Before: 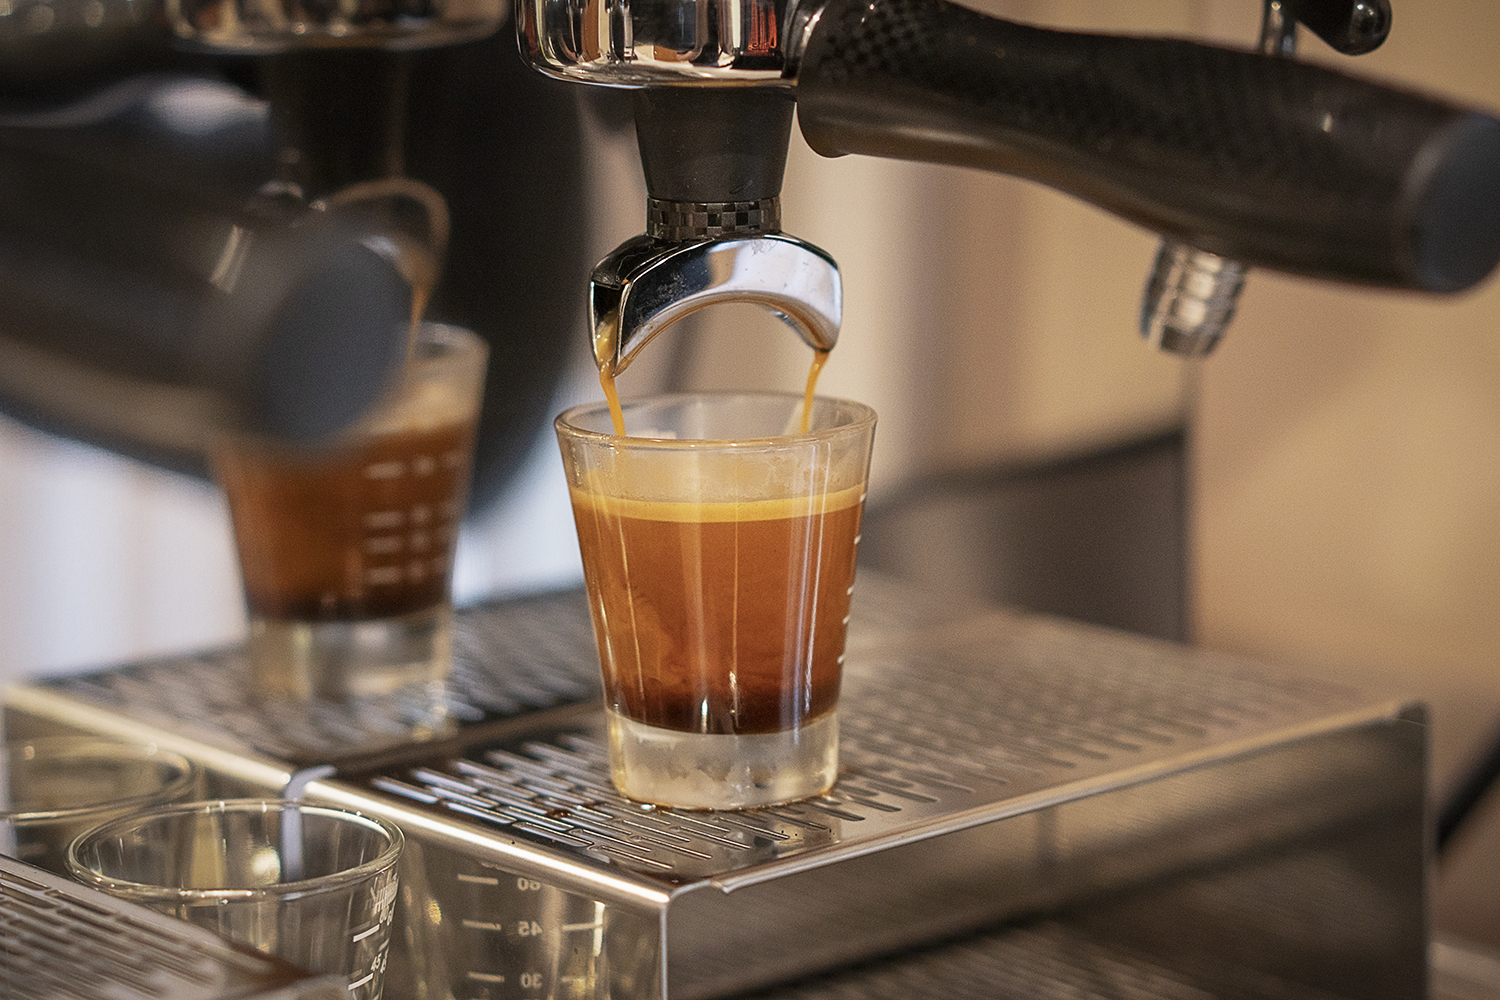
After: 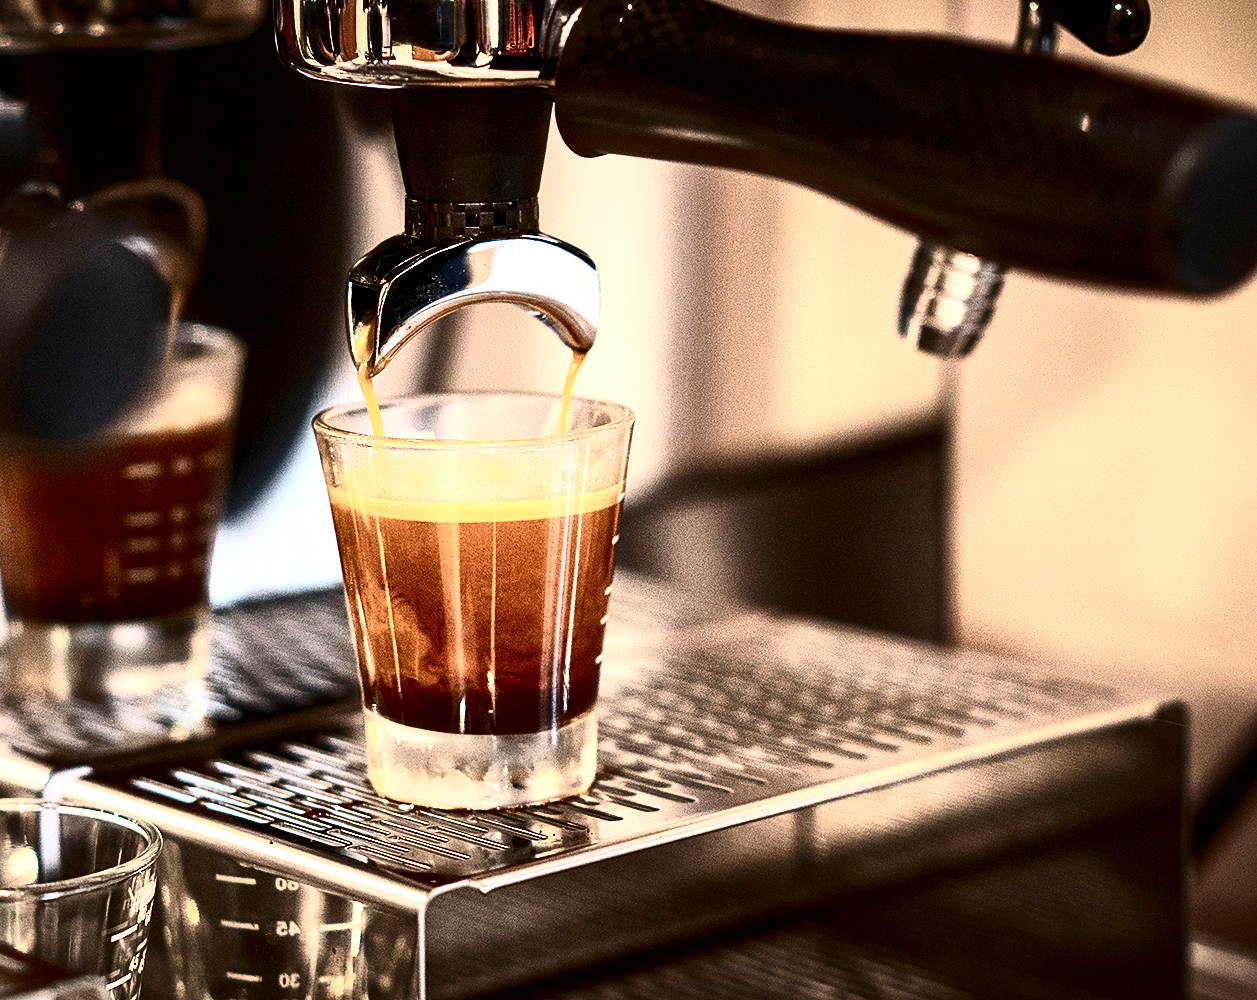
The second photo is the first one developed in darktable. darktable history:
white balance: emerald 1
contrast brightness saturation: contrast 0.93, brightness 0.2
local contrast: mode bilateral grid, contrast 20, coarseness 50, detail 171%, midtone range 0.2
crop: left 16.145%
